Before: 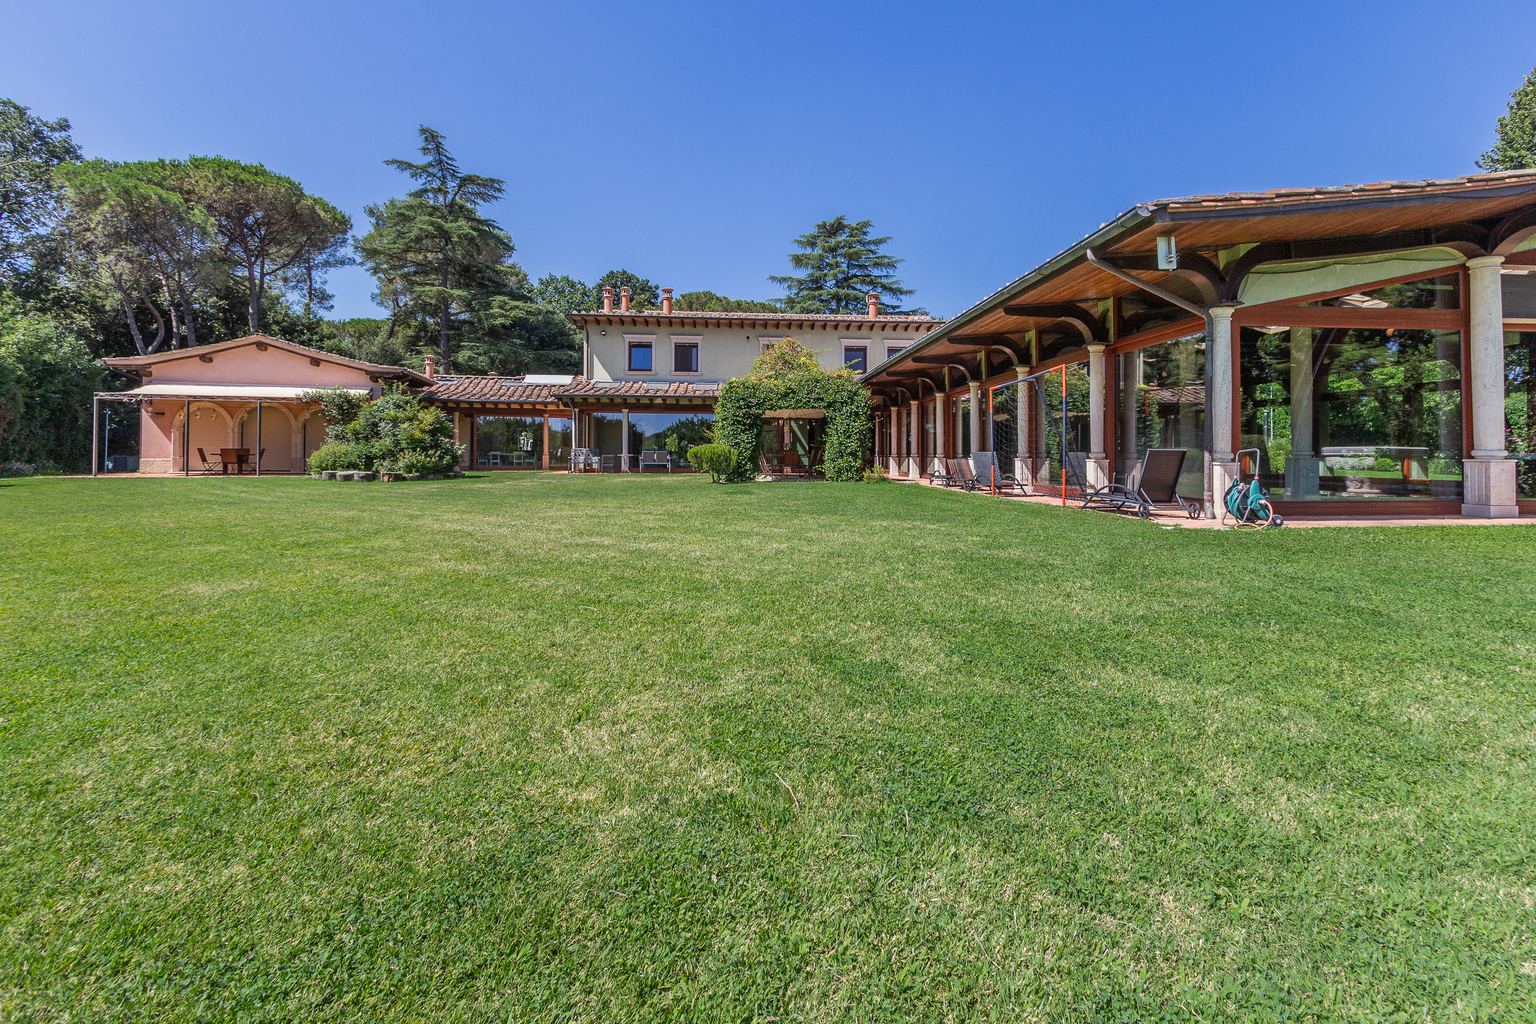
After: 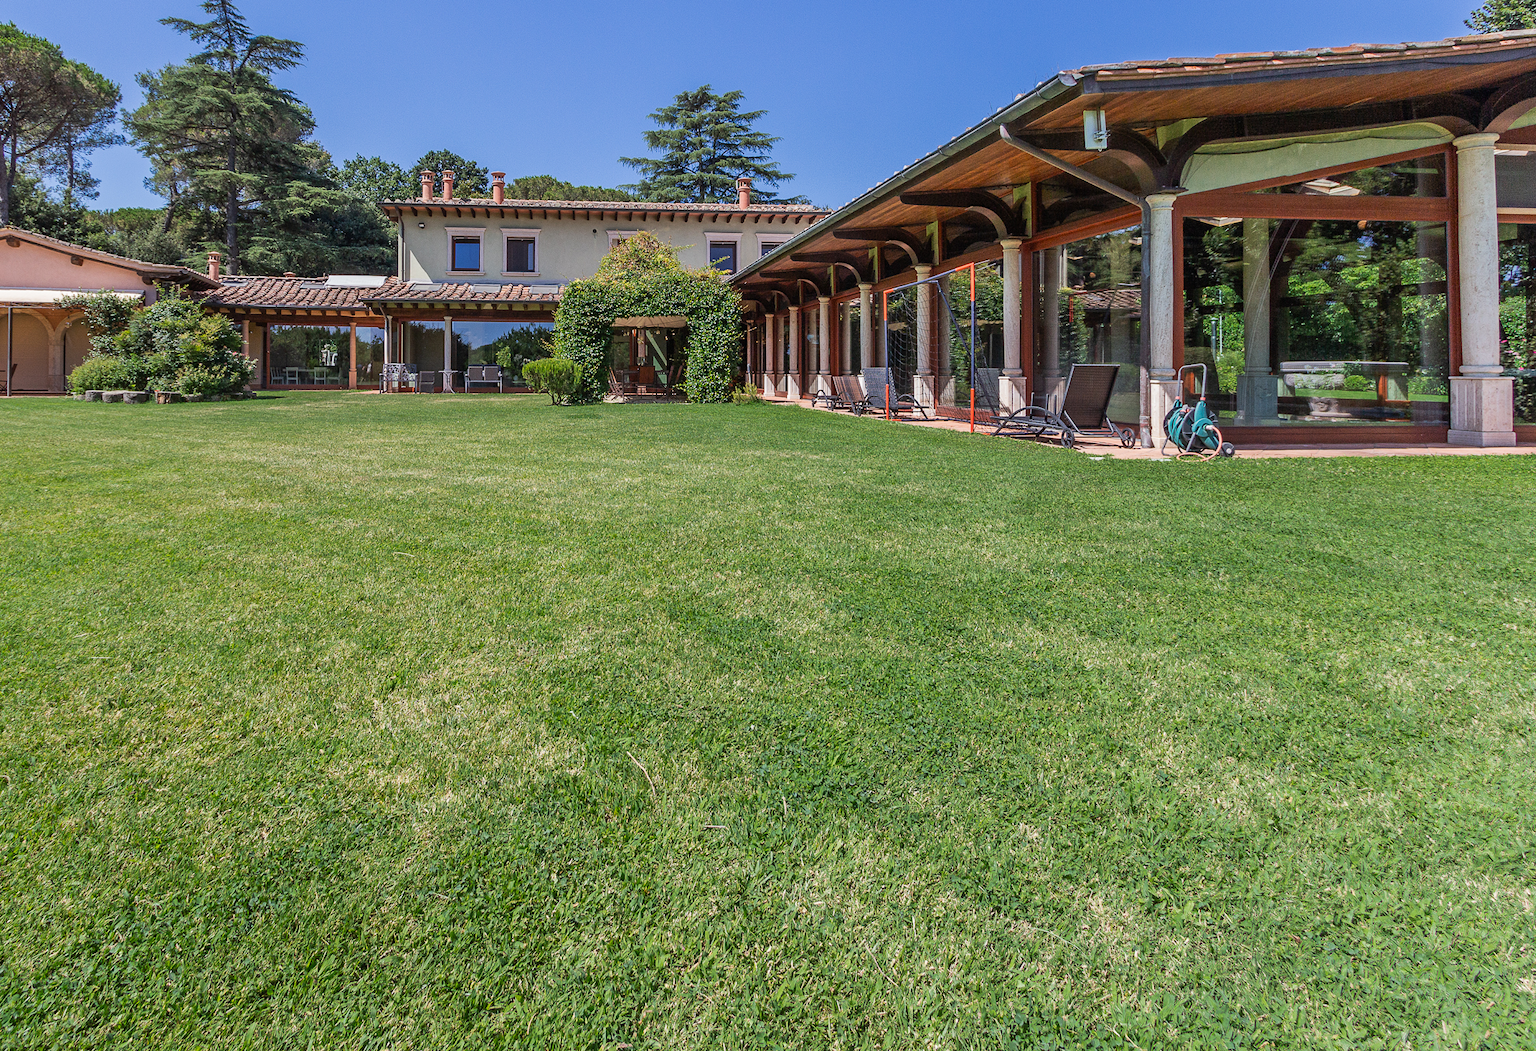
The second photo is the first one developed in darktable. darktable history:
crop: left 16.35%, top 14.161%
